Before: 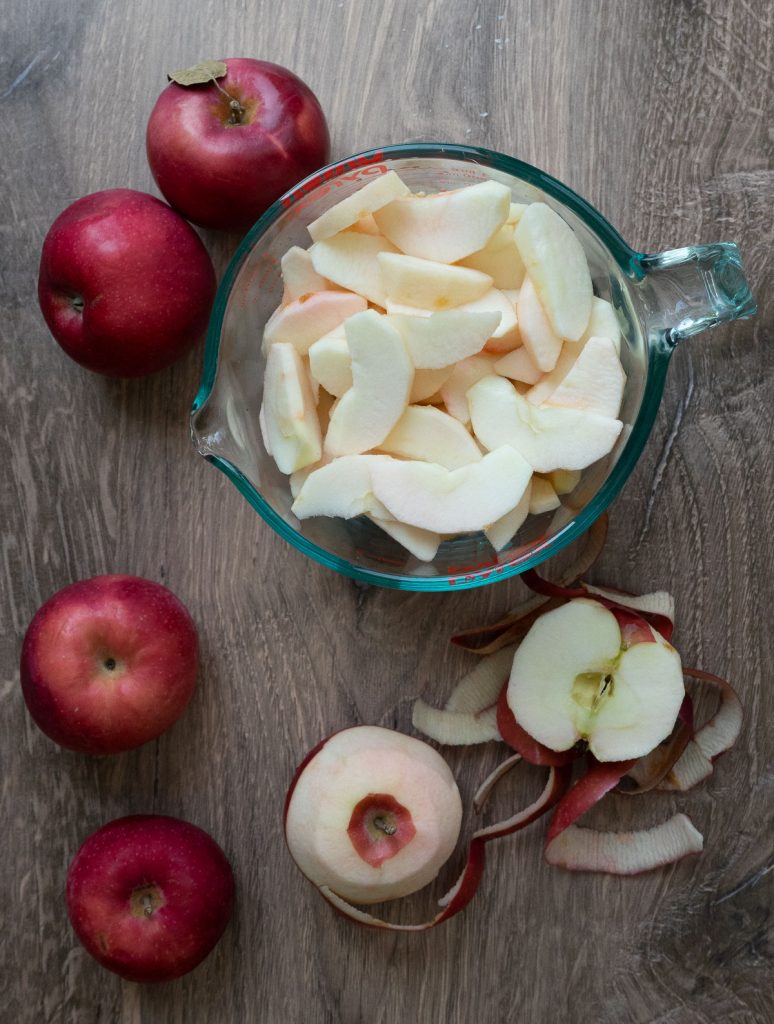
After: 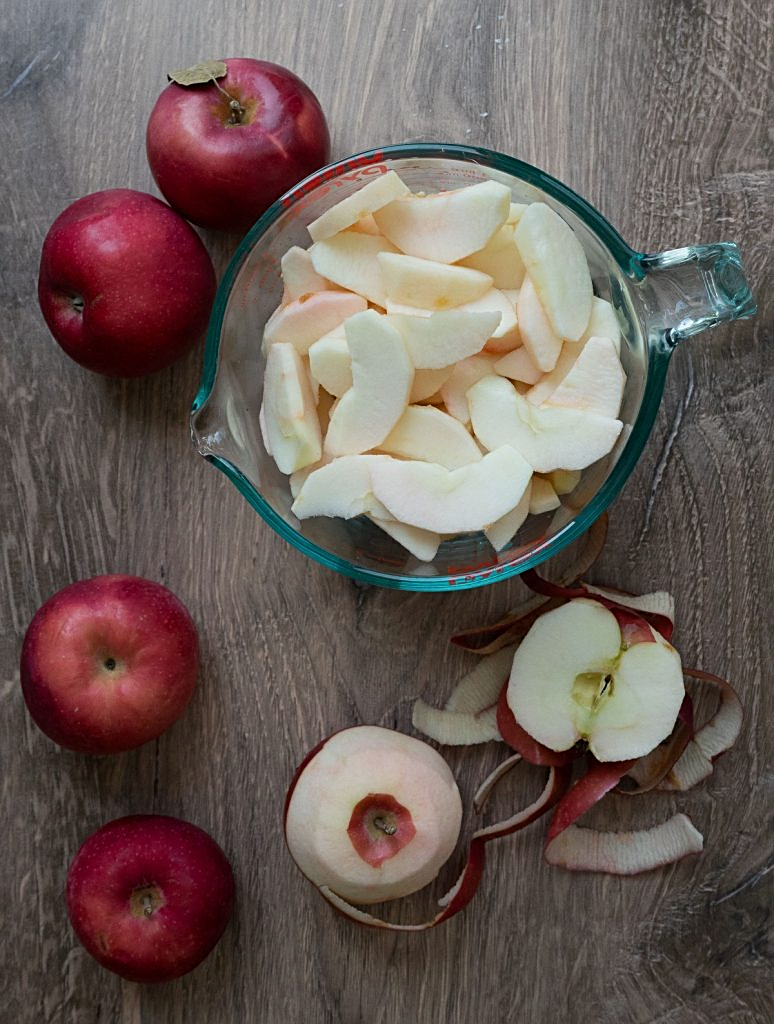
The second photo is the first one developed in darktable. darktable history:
exposure: exposure -0.157 EV, compensate highlight preservation false
sharpen: on, module defaults
